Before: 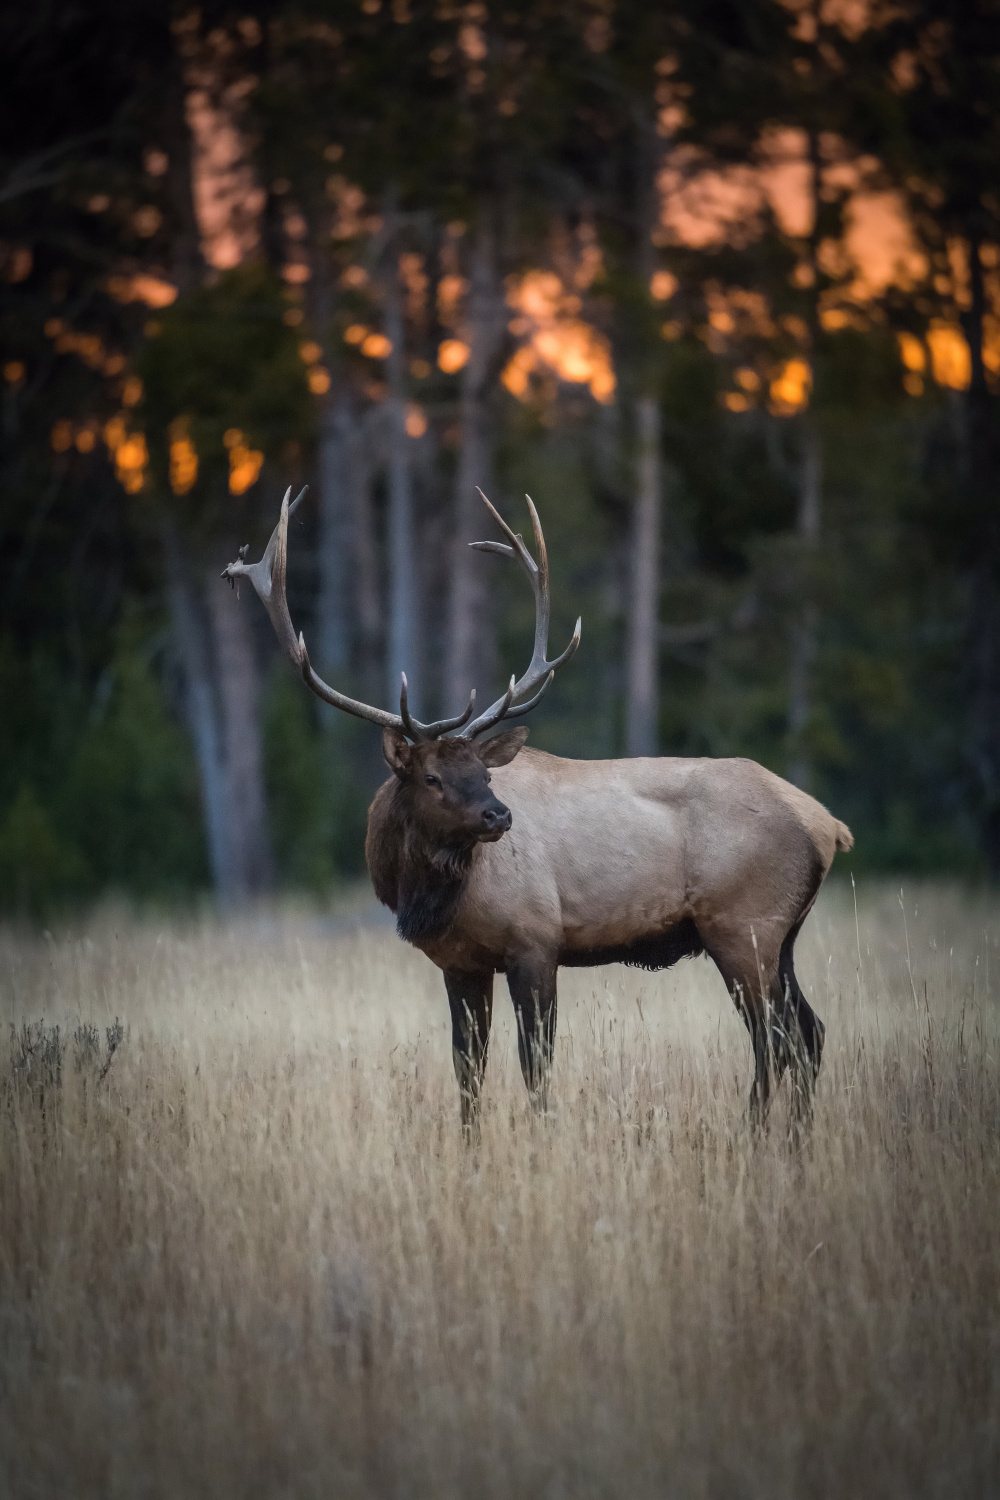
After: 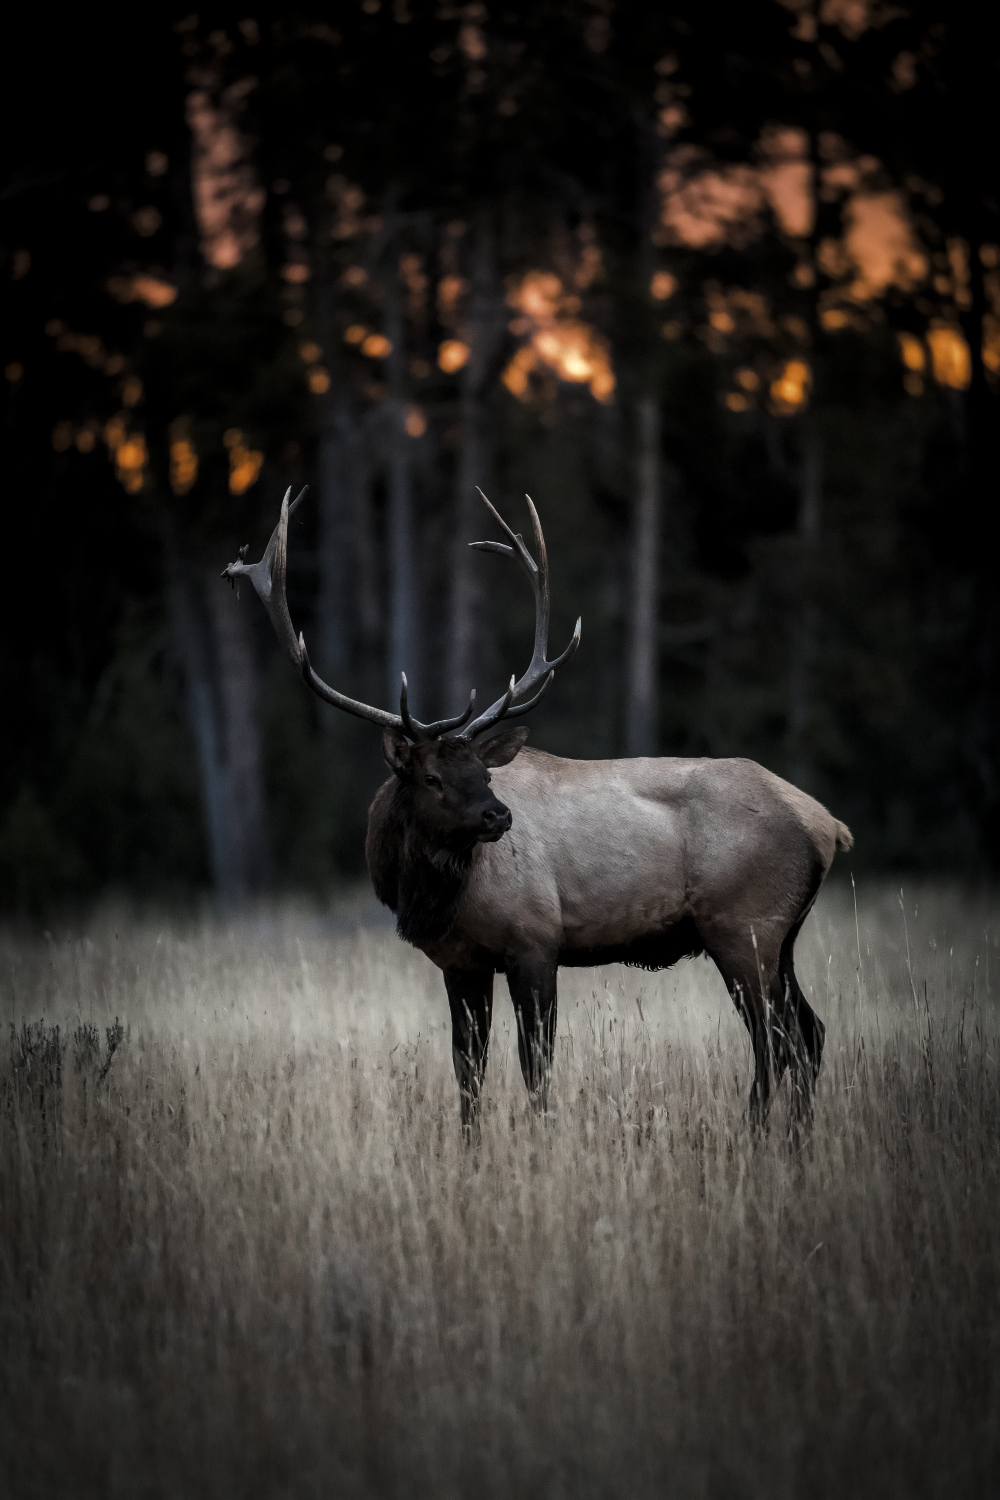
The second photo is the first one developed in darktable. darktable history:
color zones: curves: ch0 [(0, 0.5) (0.125, 0.4) (0.25, 0.5) (0.375, 0.4) (0.5, 0.4) (0.625, 0.35) (0.75, 0.35) (0.875, 0.5)]; ch1 [(0, 0.35) (0.125, 0.45) (0.25, 0.35) (0.375, 0.35) (0.5, 0.35) (0.625, 0.35) (0.75, 0.45) (0.875, 0.35)]; ch2 [(0, 0.6) (0.125, 0.5) (0.25, 0.5) (0.375, 0.6) (0.5, 0.6) (0.625, 0.5) (0.75, 0.5) (0.875, 0.5)]
color balance: mode lift, gamma, gain (sRGB)
levels: mode automatic, black 8.58%, gray 59.42%, levels [0, 0.445, 1]
